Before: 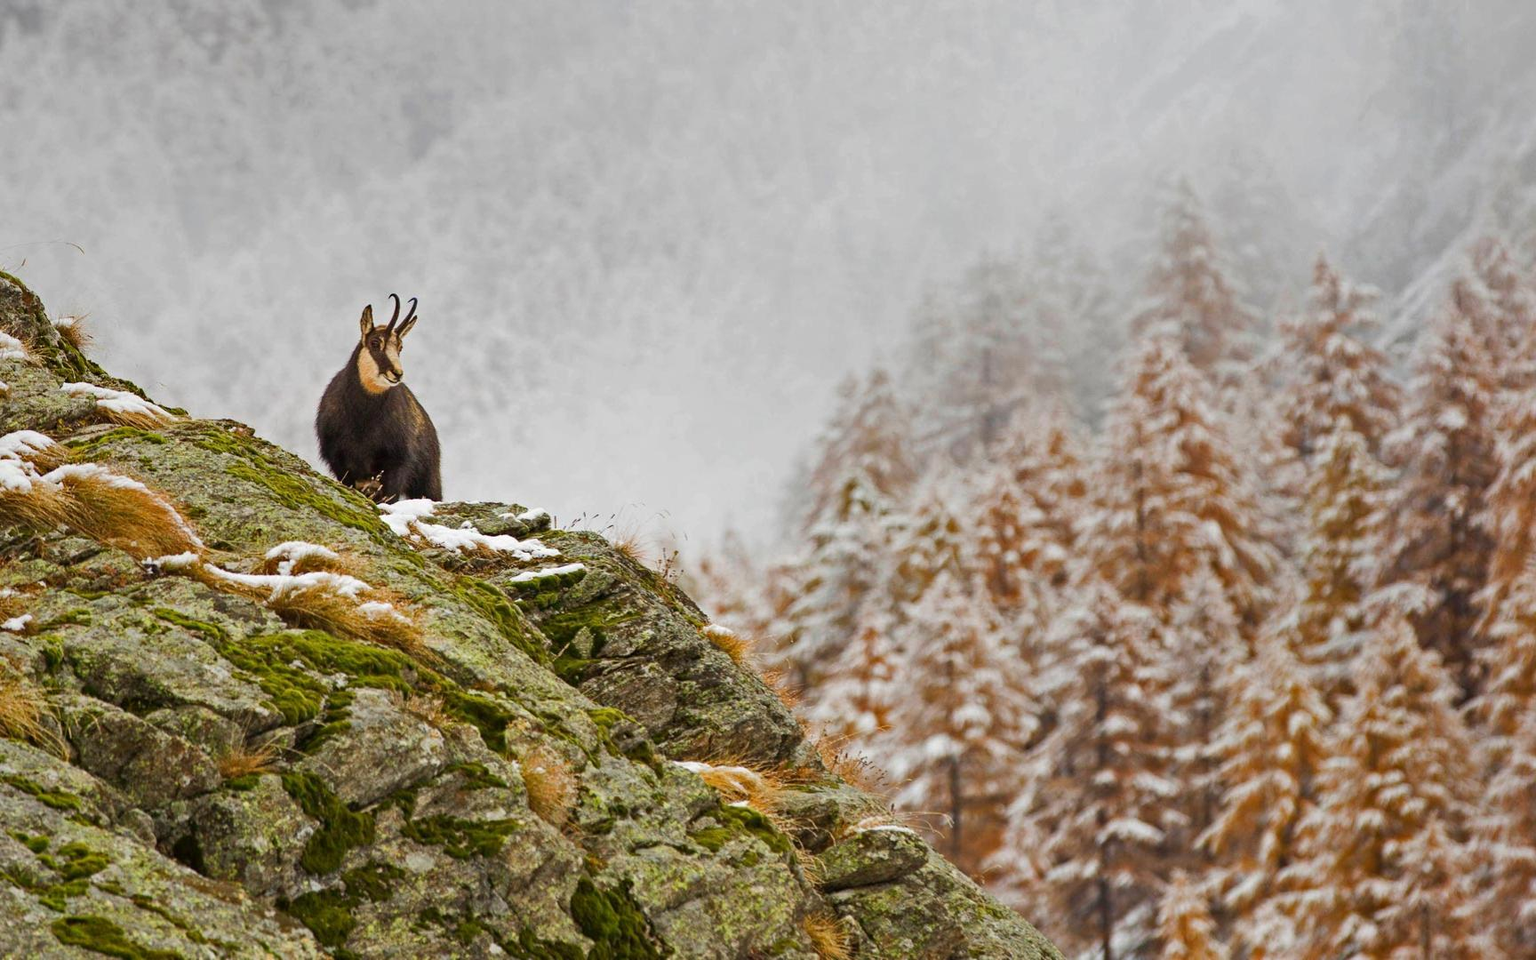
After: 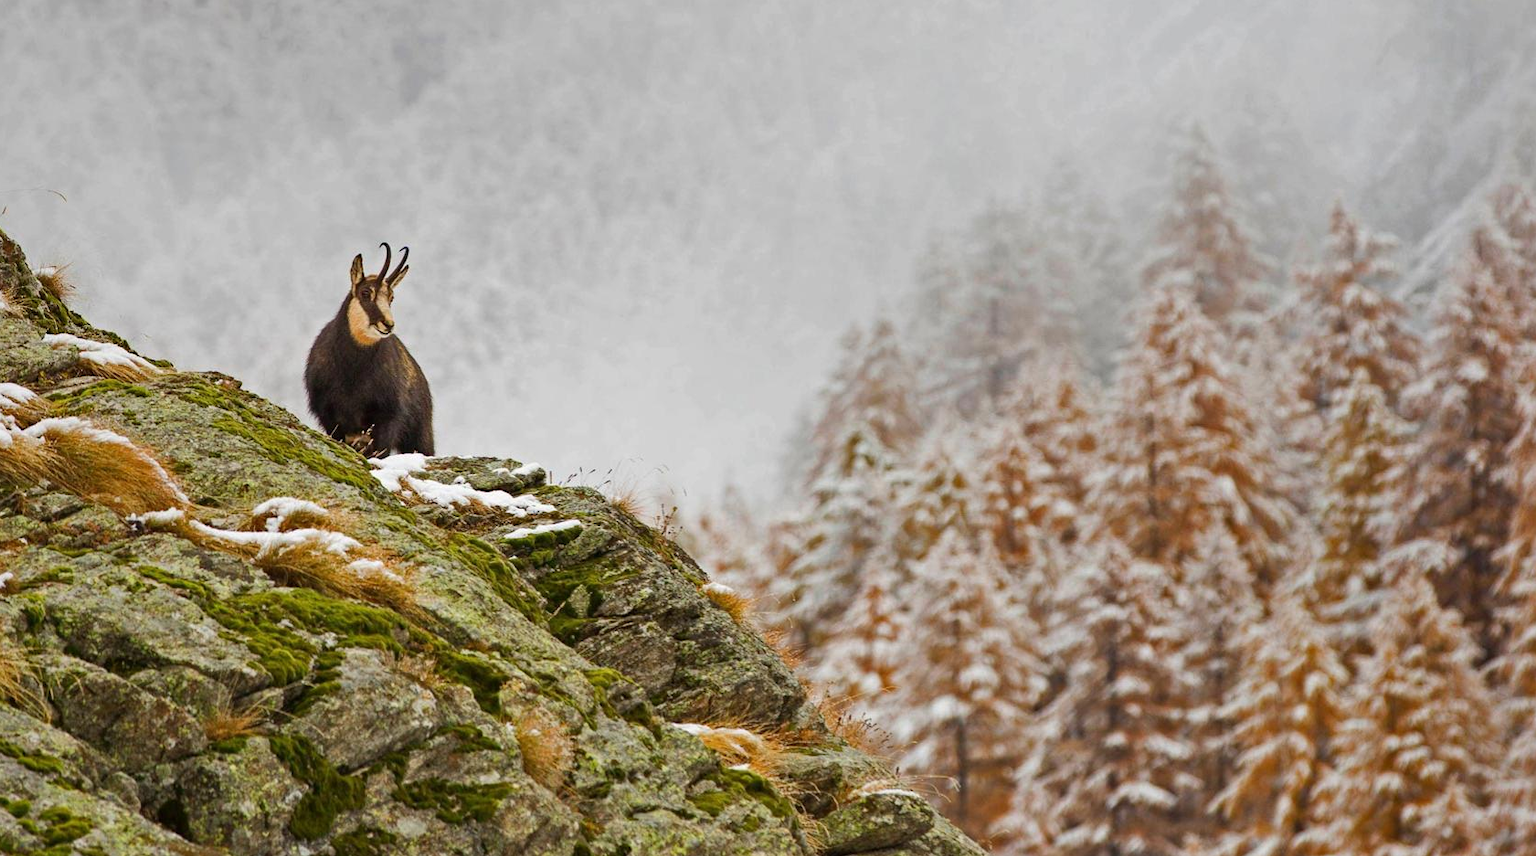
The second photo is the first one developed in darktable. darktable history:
crop: left 1.275%, top 6.098%, right 1.437%, bottom 7.109%
